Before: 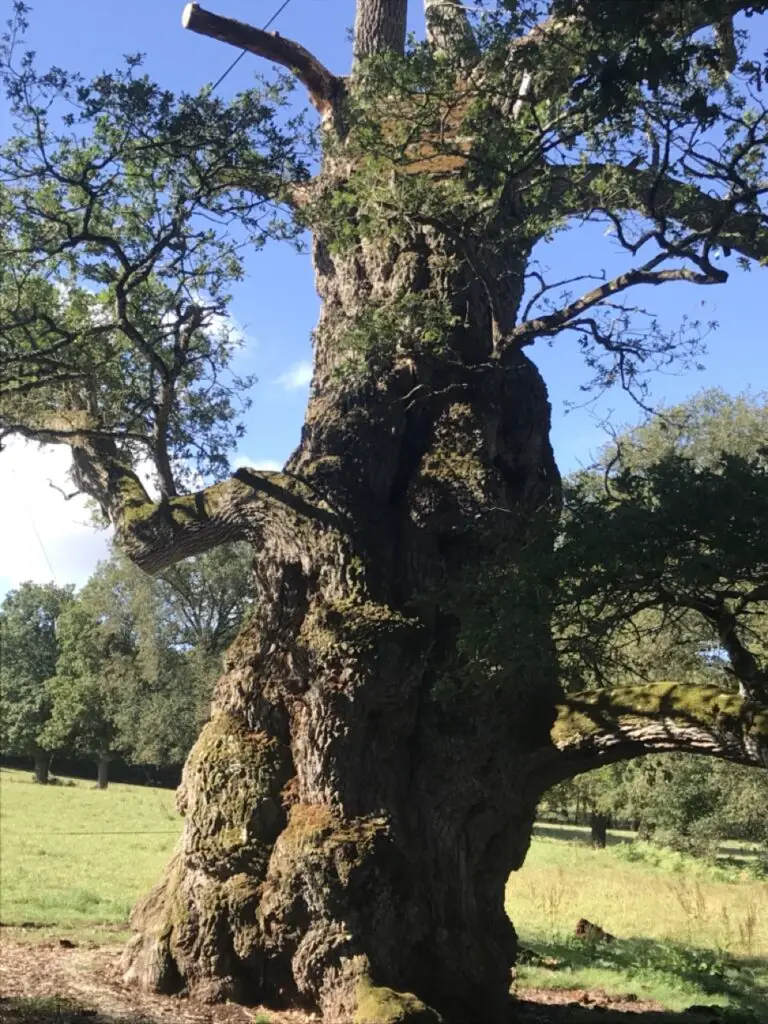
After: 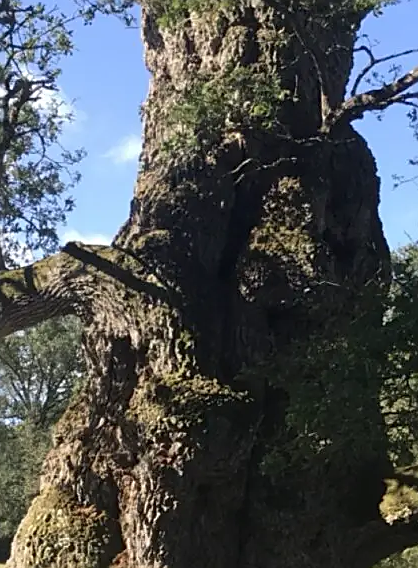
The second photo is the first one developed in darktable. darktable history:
crop and rotate: left 22.301%, top 22.099%, right 23.254%, bottom 22.421%
sharpen: on, module defaults
